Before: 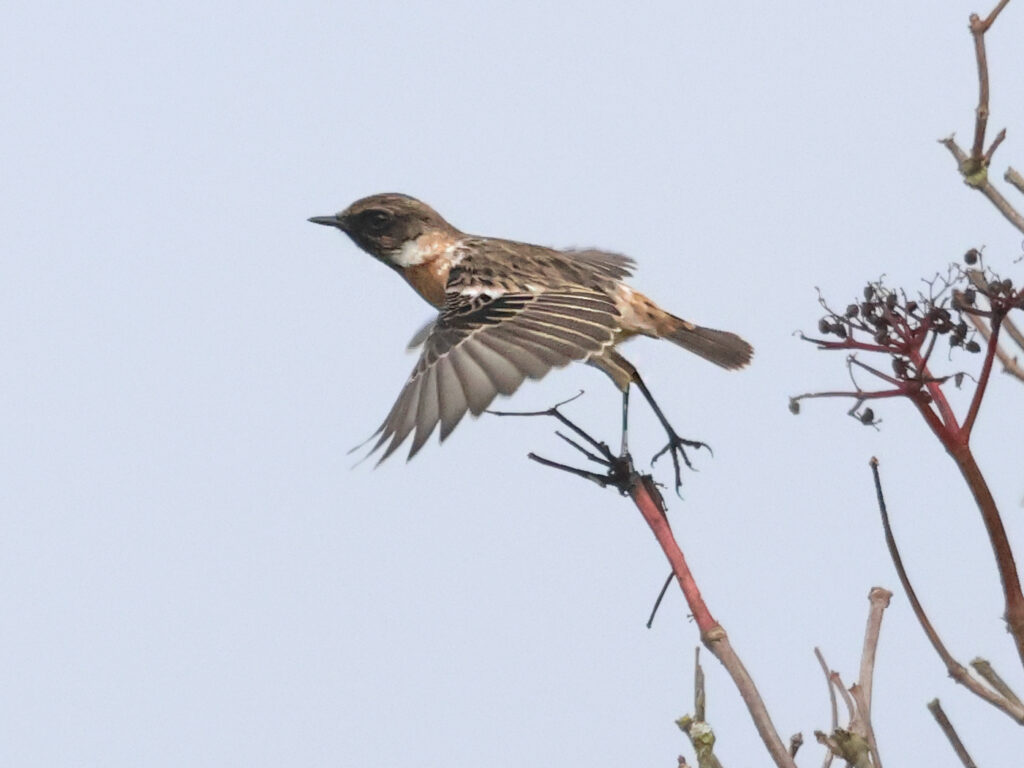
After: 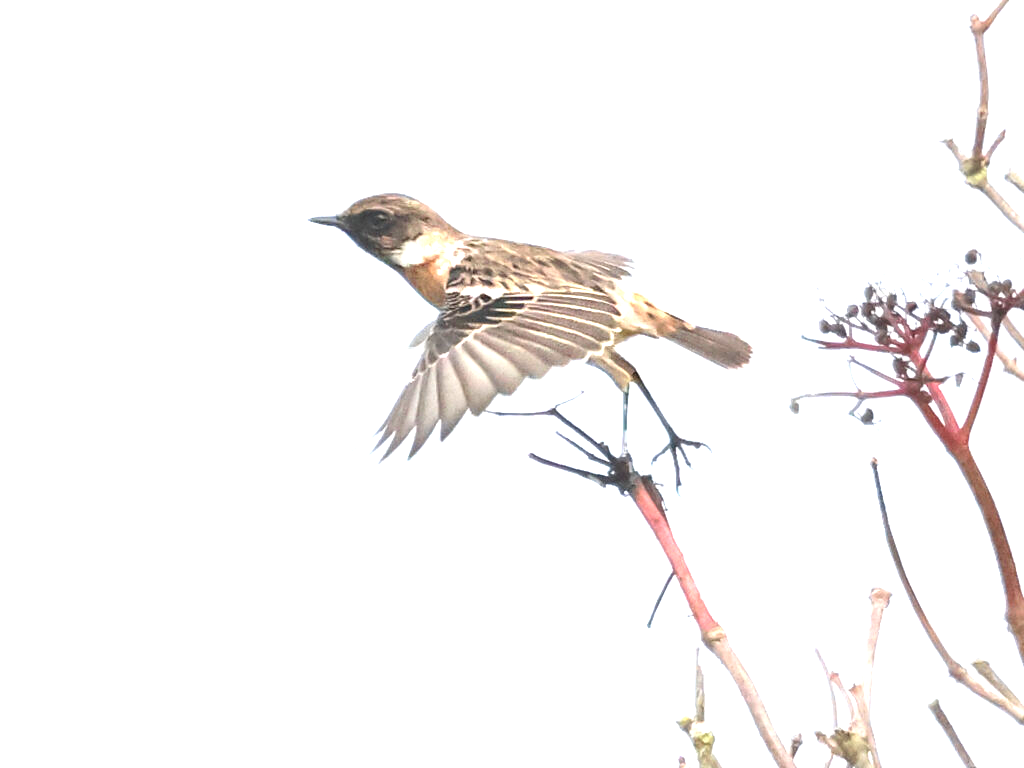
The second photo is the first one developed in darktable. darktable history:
exposure: black level correction 0, exposure 1.564 EV, compensate highlight preservation false
